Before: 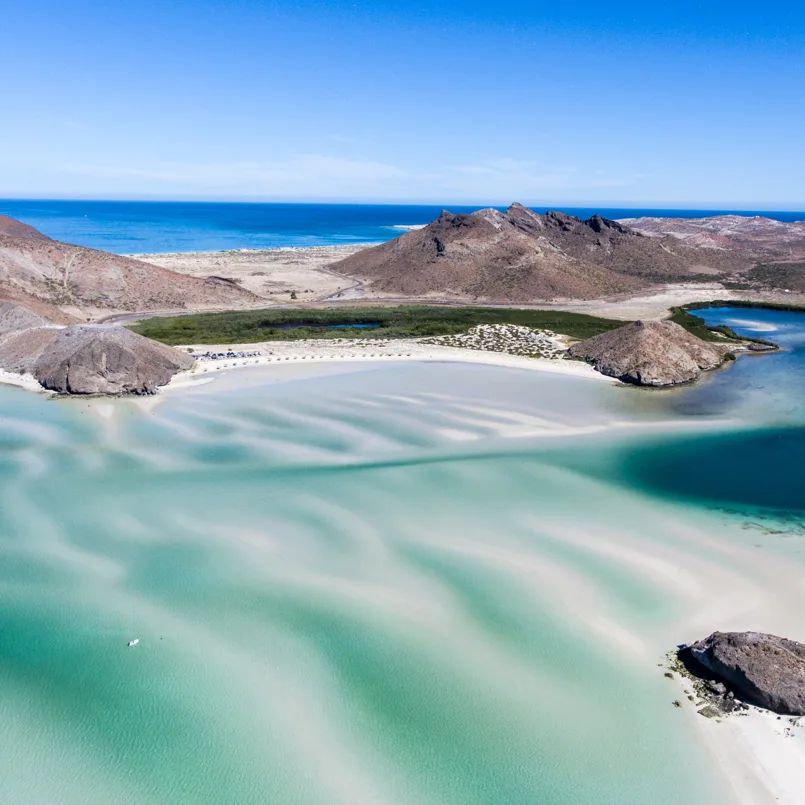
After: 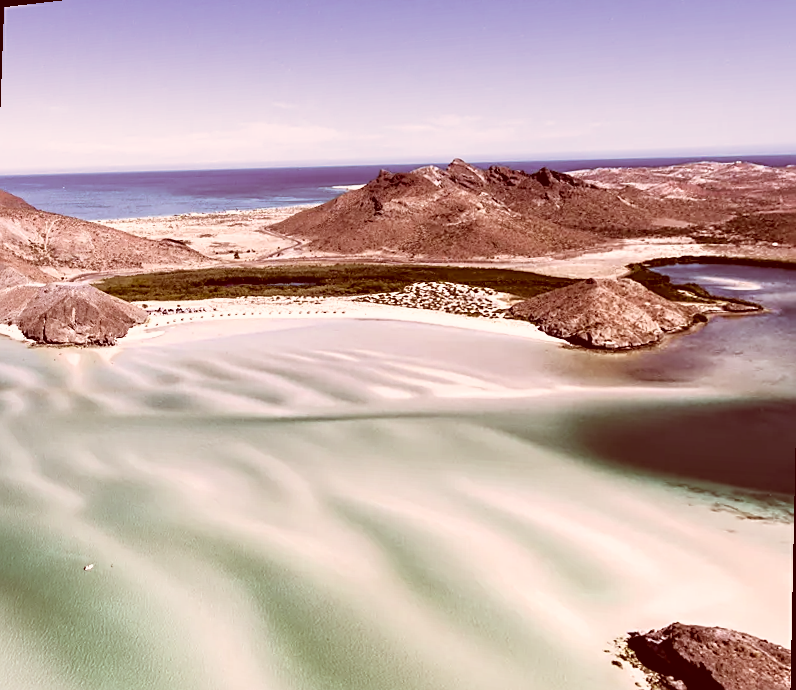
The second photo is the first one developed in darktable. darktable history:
color correction: highlights a* 9.03, highlights b* 8.71, shadows a* 40, shadows b* 40, saturation 0.8
filmic rgb: black relative exposure -9.08 EV, white relative exposure 2.3 EV, hardness 7.49
sharpen: on, module defaults
rotate and perspective: rotation 1.69°, lens shift (vertical) -0.023, lens shift (horizontal) -0.291, crop left 0.025, crop right 0.988, crop top 0.092, crop bottom 0.842
